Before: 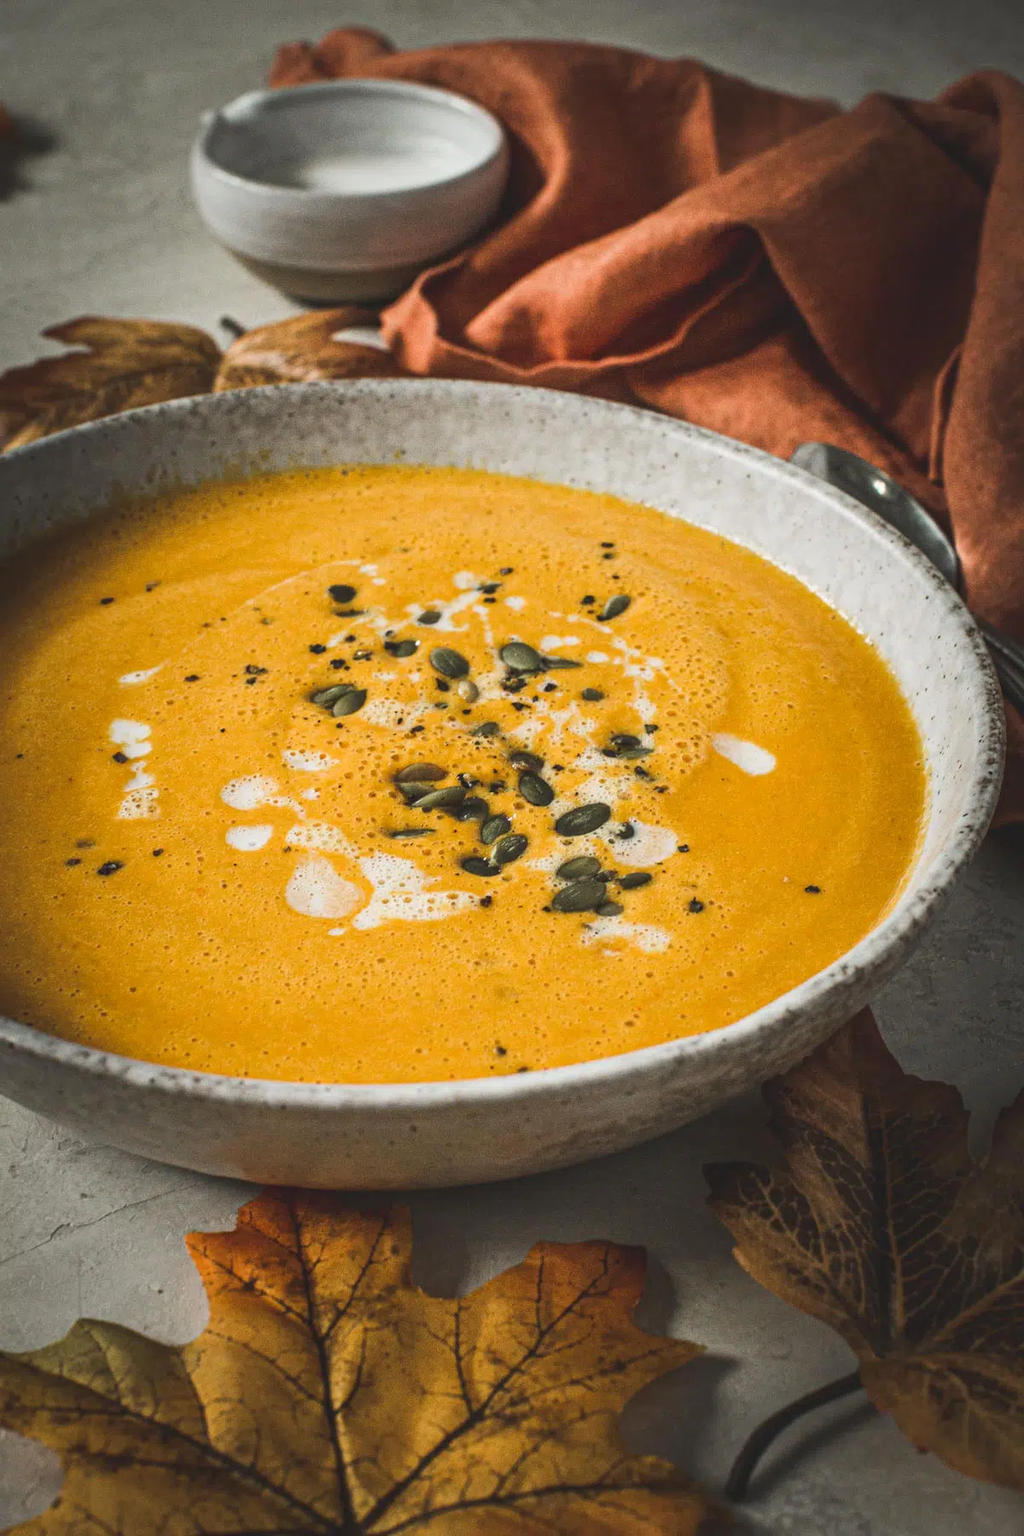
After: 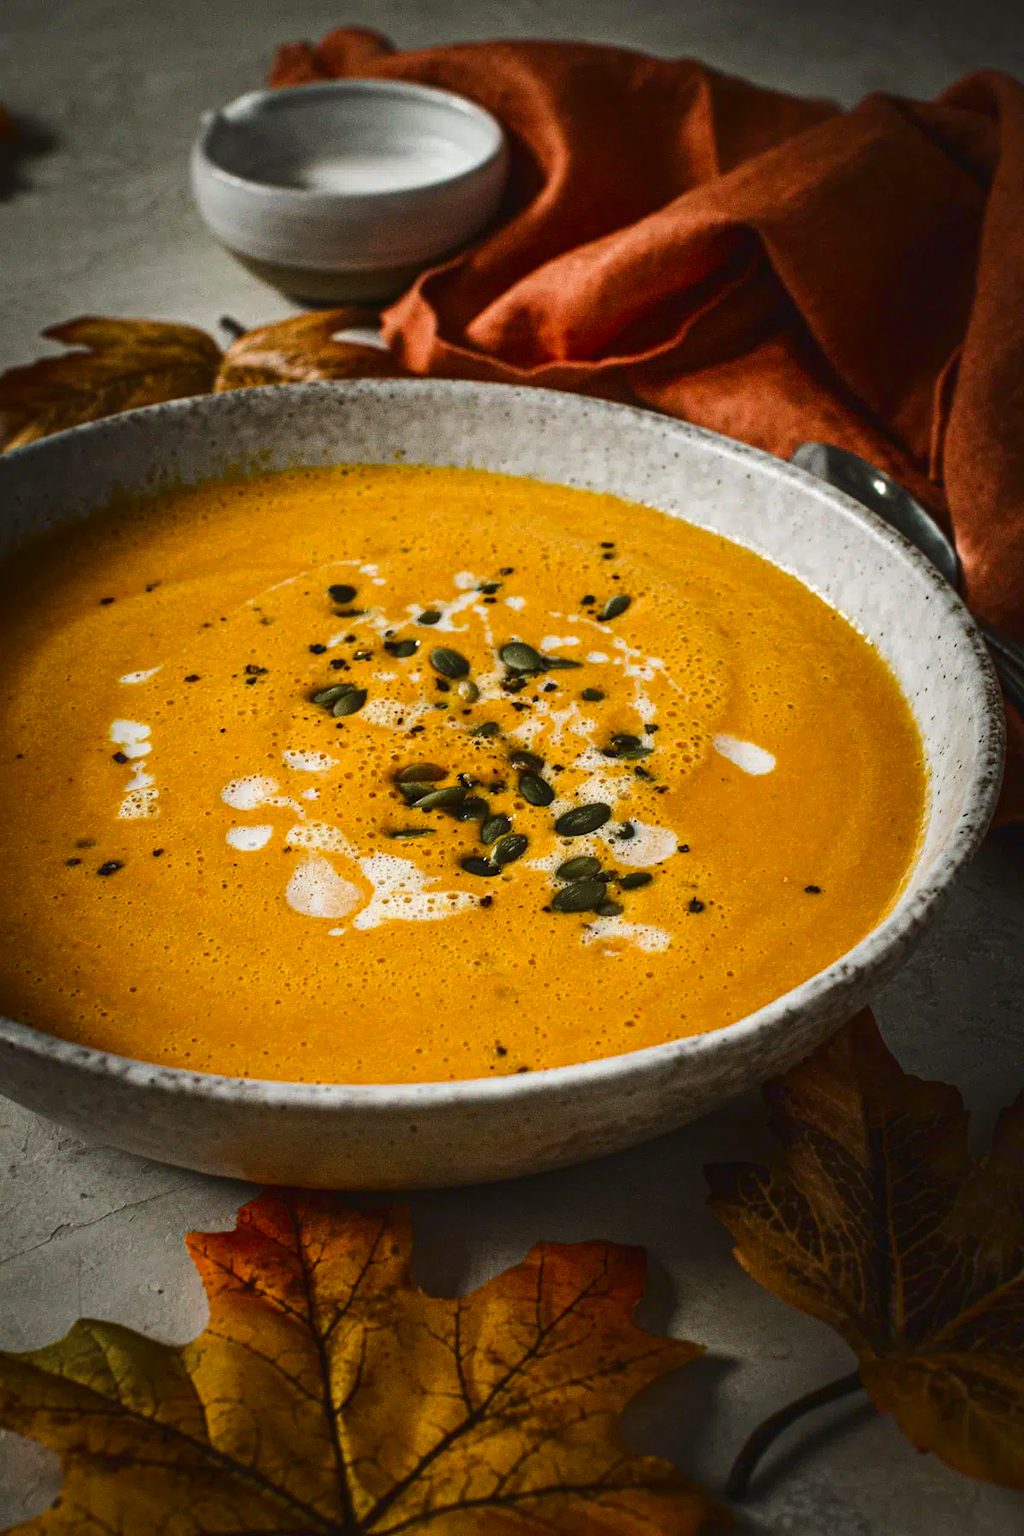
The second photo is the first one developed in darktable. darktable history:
contrast brightness saturation: brightness -0.25, saturation 0.2
exposure: black level correction 0.002, exposure 0.15 EV, compensate highlight preservation false
